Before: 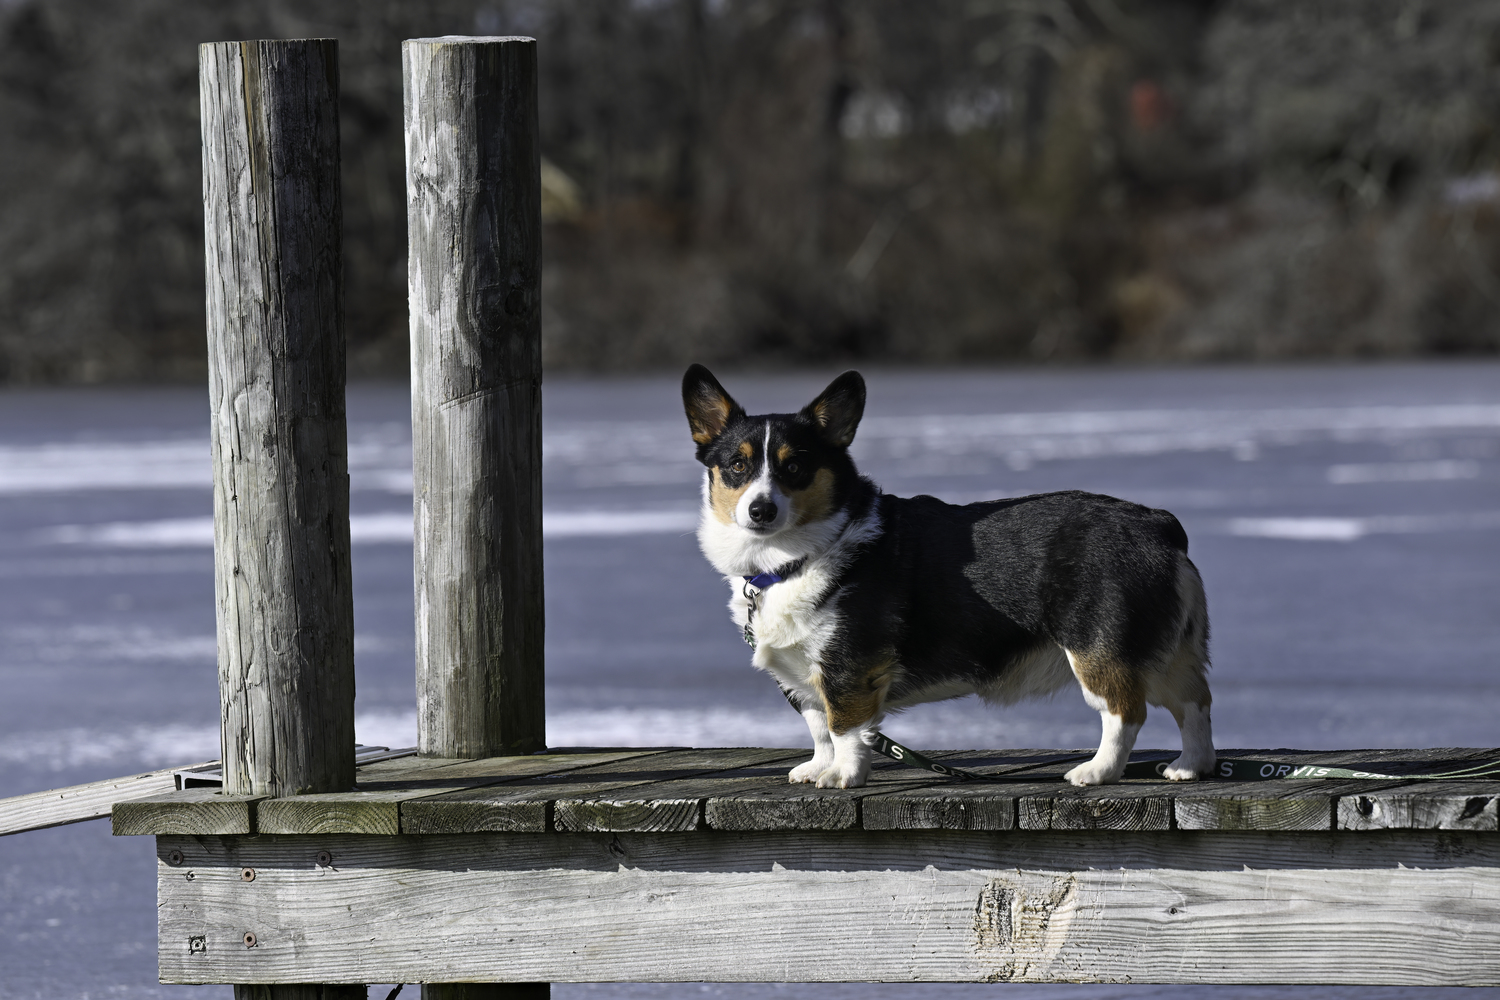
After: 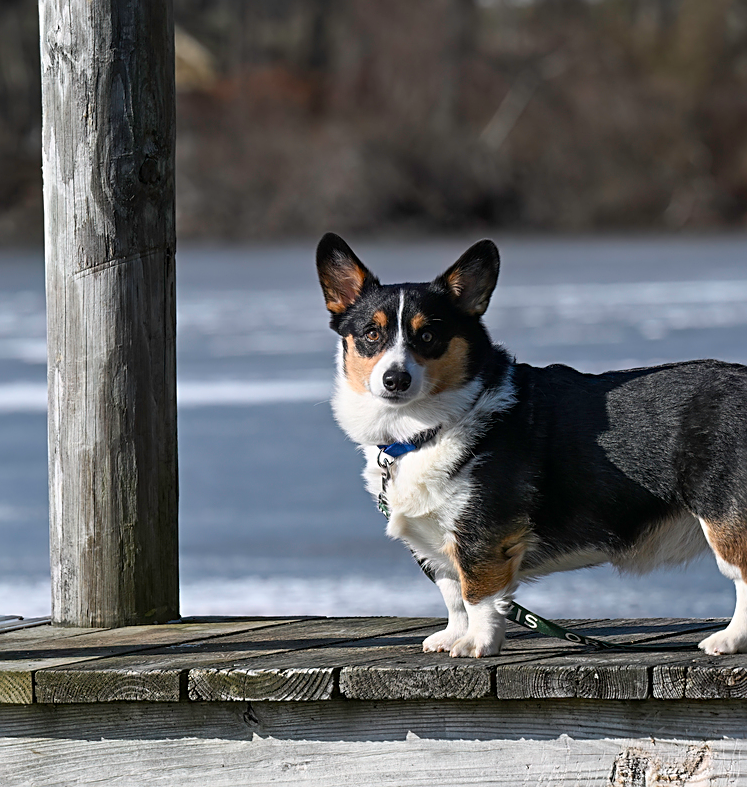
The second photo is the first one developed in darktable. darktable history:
color correction: highlights b* -0.06, saturation 0.98
exposure: exposure -0.021 EV, compensate highlight preservation false
sharpen: on, module defaults
crop and rotate: angle 0.02°, left 24.449%, top 13.14%, right 25.722%, bottom 8.059%
